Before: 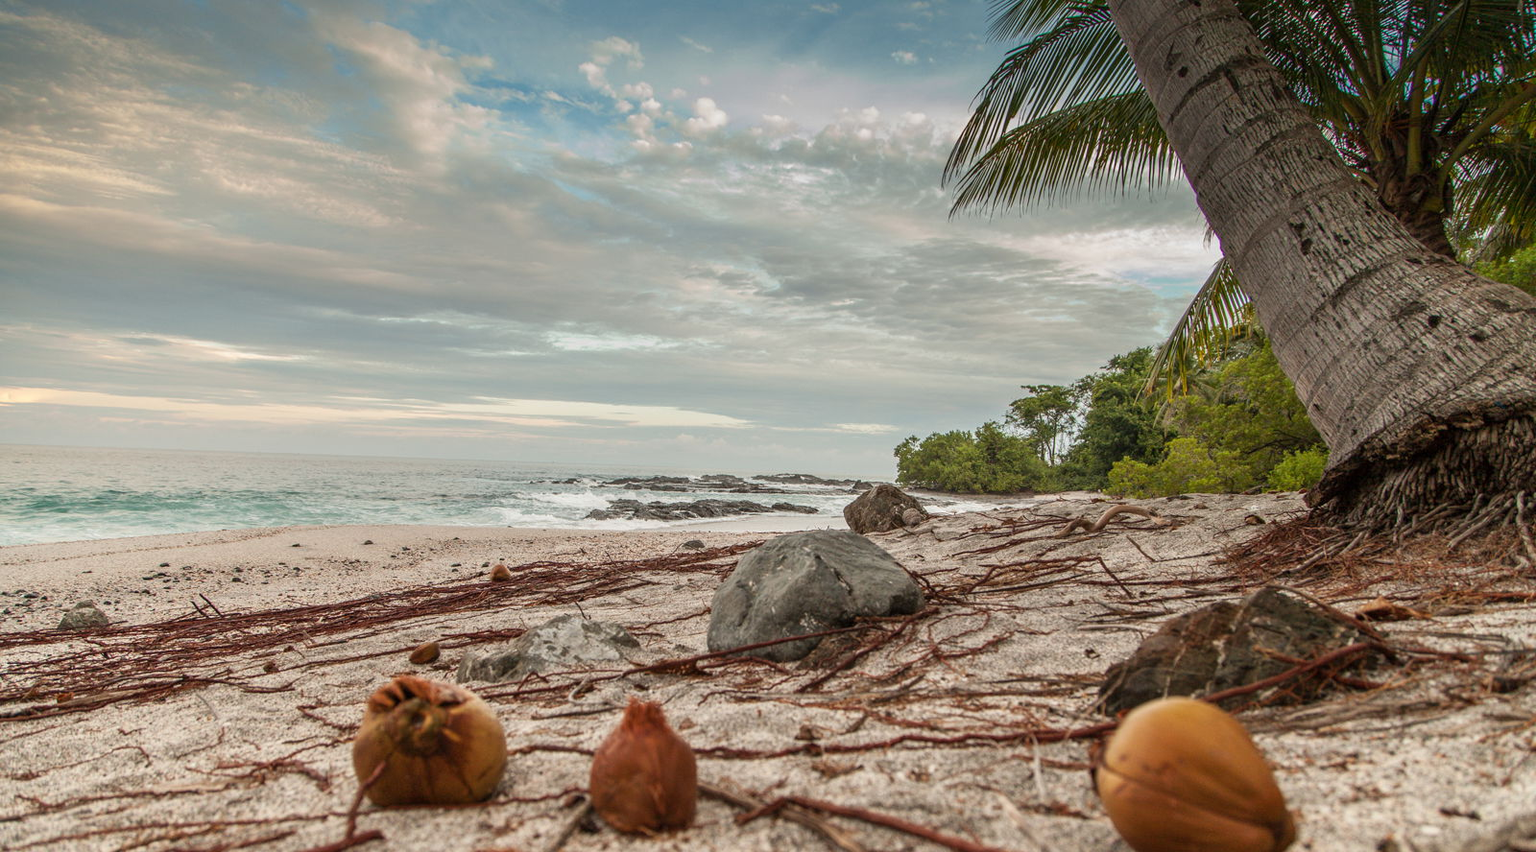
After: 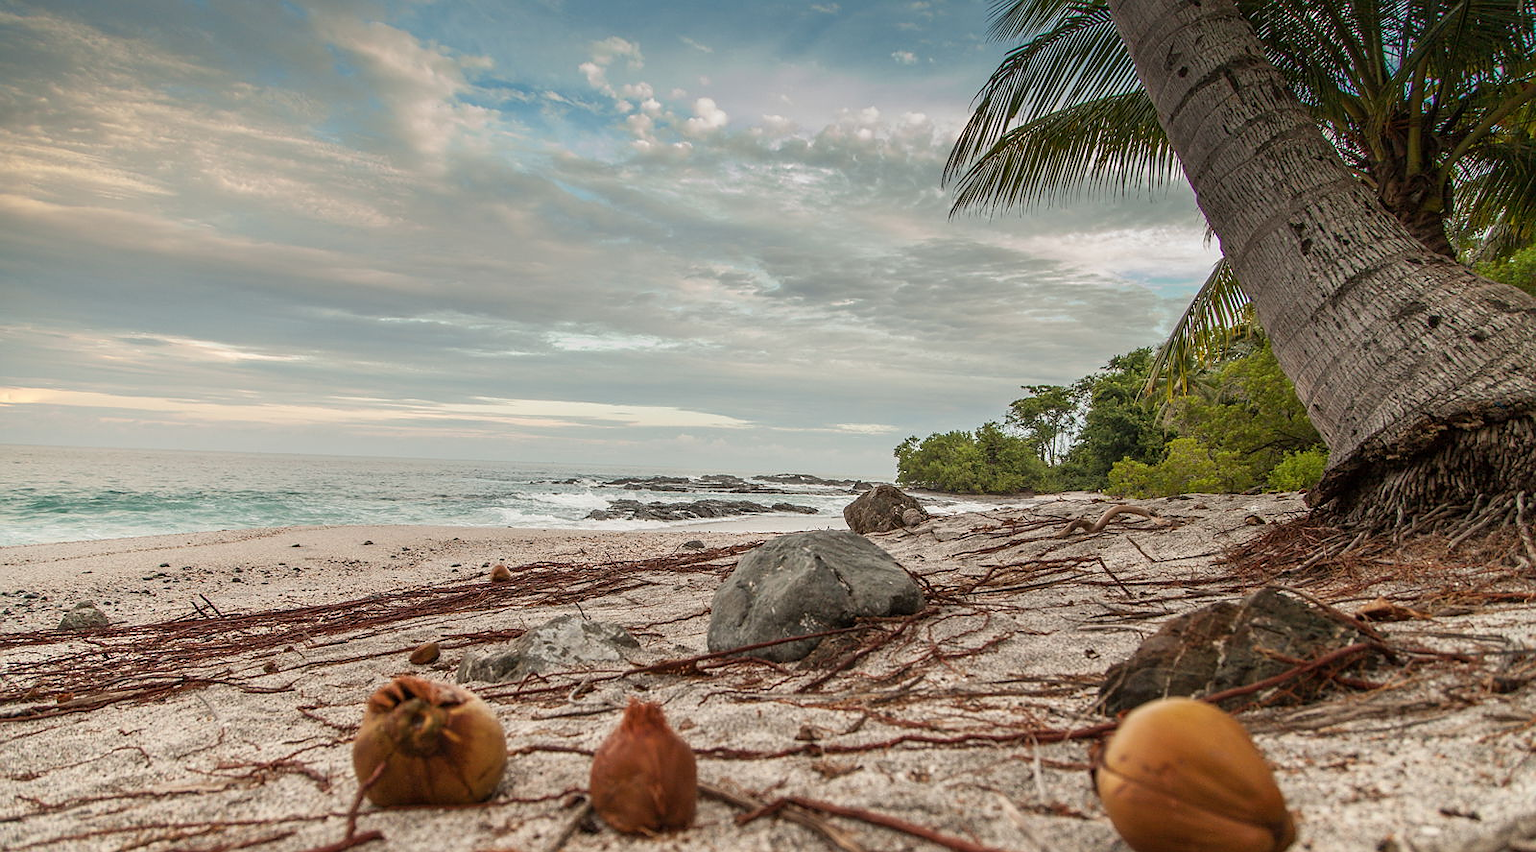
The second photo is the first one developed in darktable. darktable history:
sharpen: radius 0.98, amount 0.609
